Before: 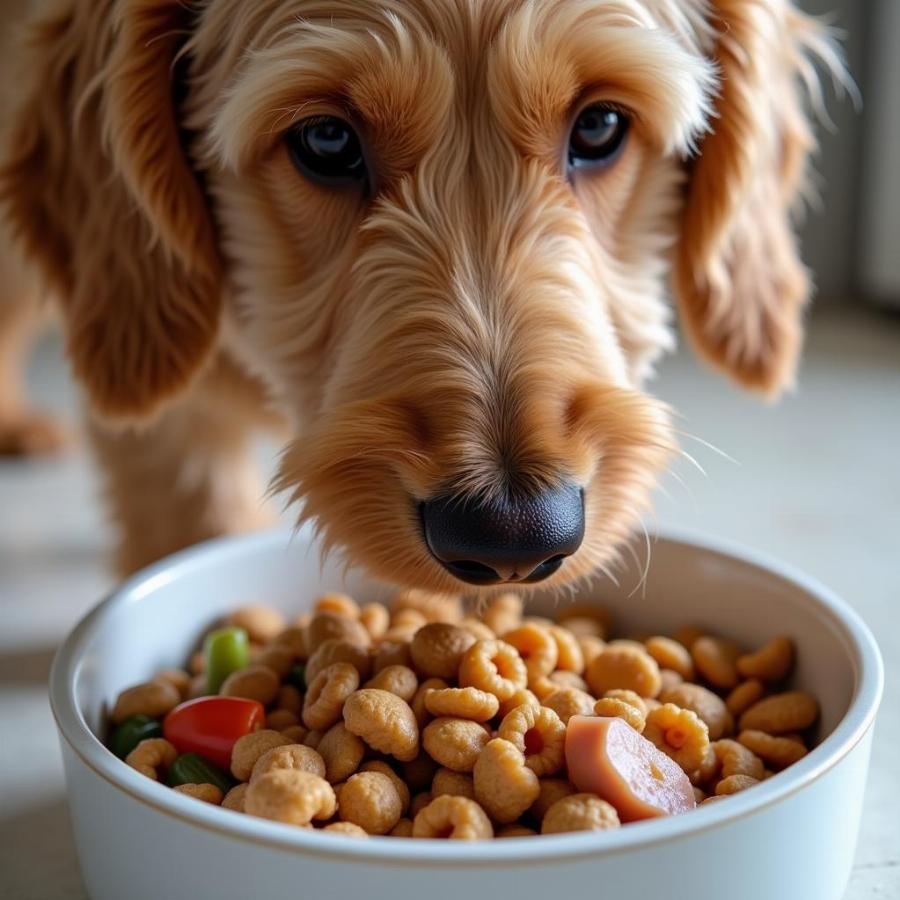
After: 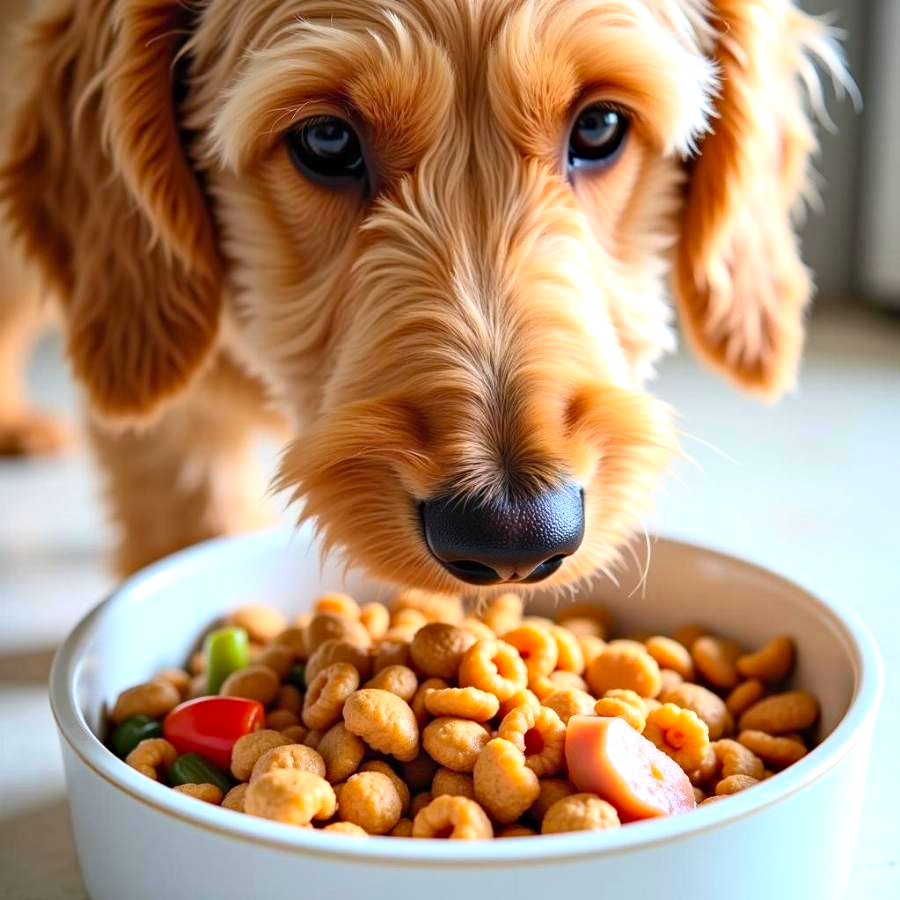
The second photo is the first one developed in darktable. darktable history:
contrast brightness saturation: contrast 0.201, brightness 0.161, saturation 0.224
exposure: exposure 0.606 EV, compensate exposure bias true, compensate highlight preservation false
haze removal: compatibility mode true, adaptive false
